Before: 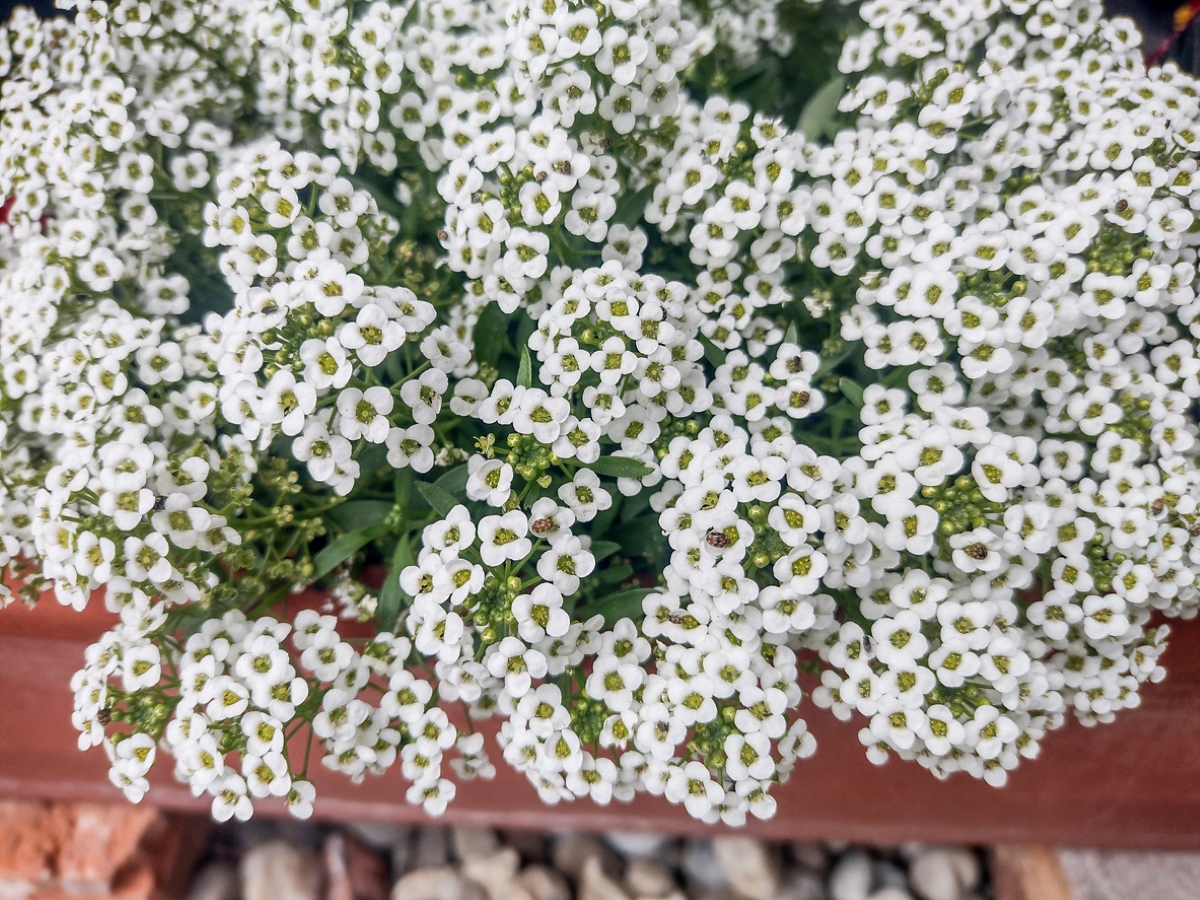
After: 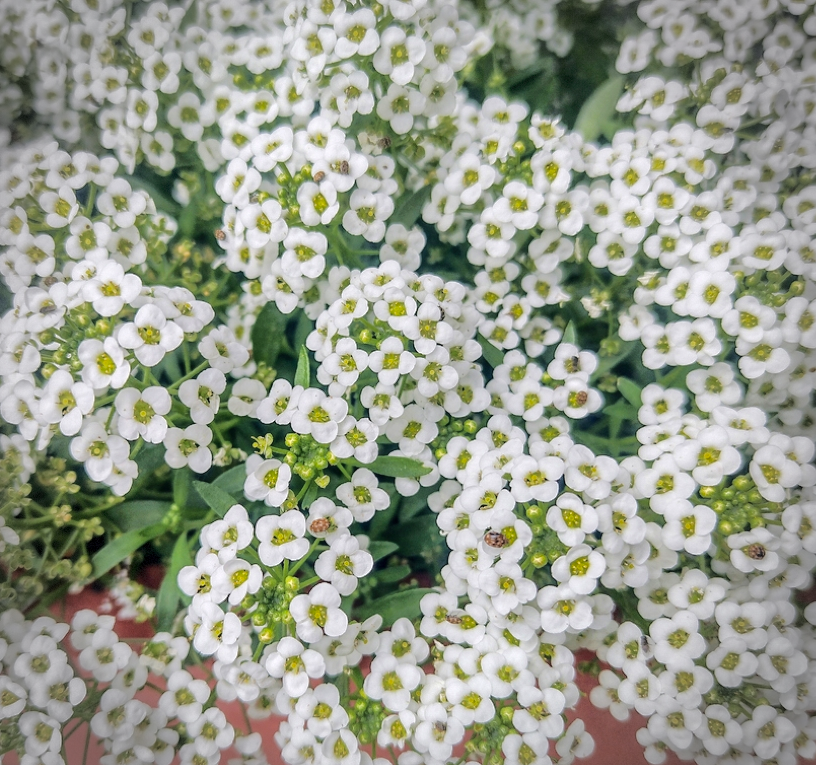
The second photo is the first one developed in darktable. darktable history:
shadows and highlights: shadows 39.64, highlights -60.09
crop: left 18.516%, right 12.353%, bottom 14.141%
vignetting: fall-off start 71.83%, dithering 8-bit output
tone equalizer: -7 EV 0.156 EV, -6 EV 0.59 EV, -5 EV 1.11 EV, -4 EV 1.32 EV, -3 EV 1.12 EV, -2 EV 0.6 EV, -1 EV 0.146 EV, edges refinement/feathering 500, mask exposure compensation -1.57 EV, preserve details no
